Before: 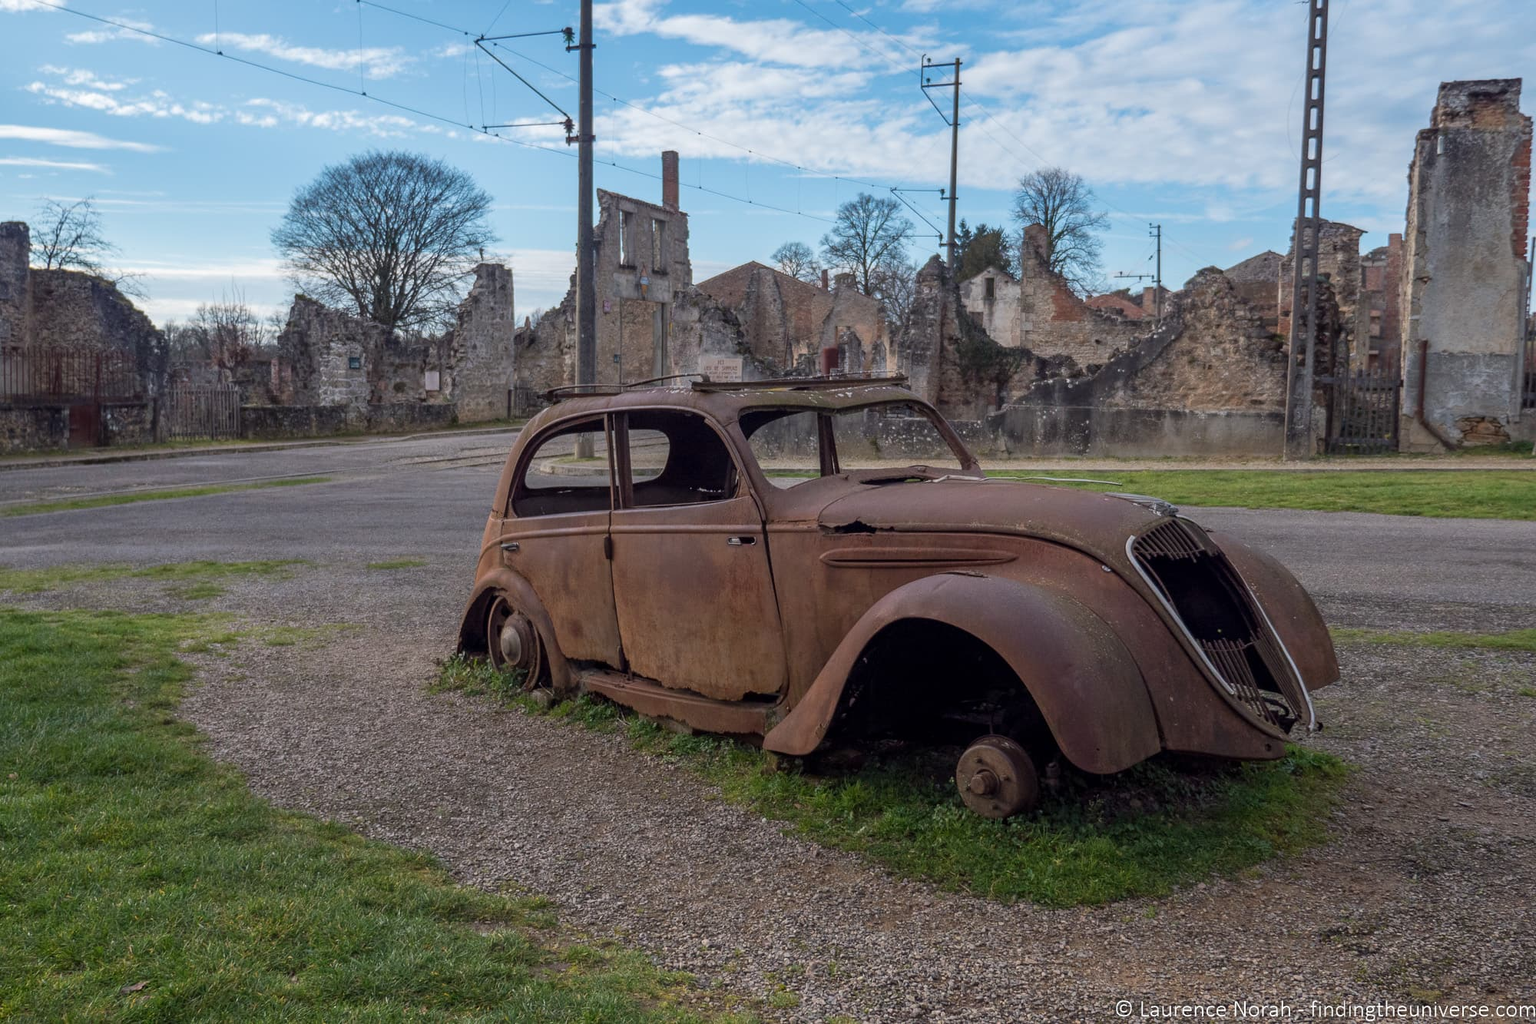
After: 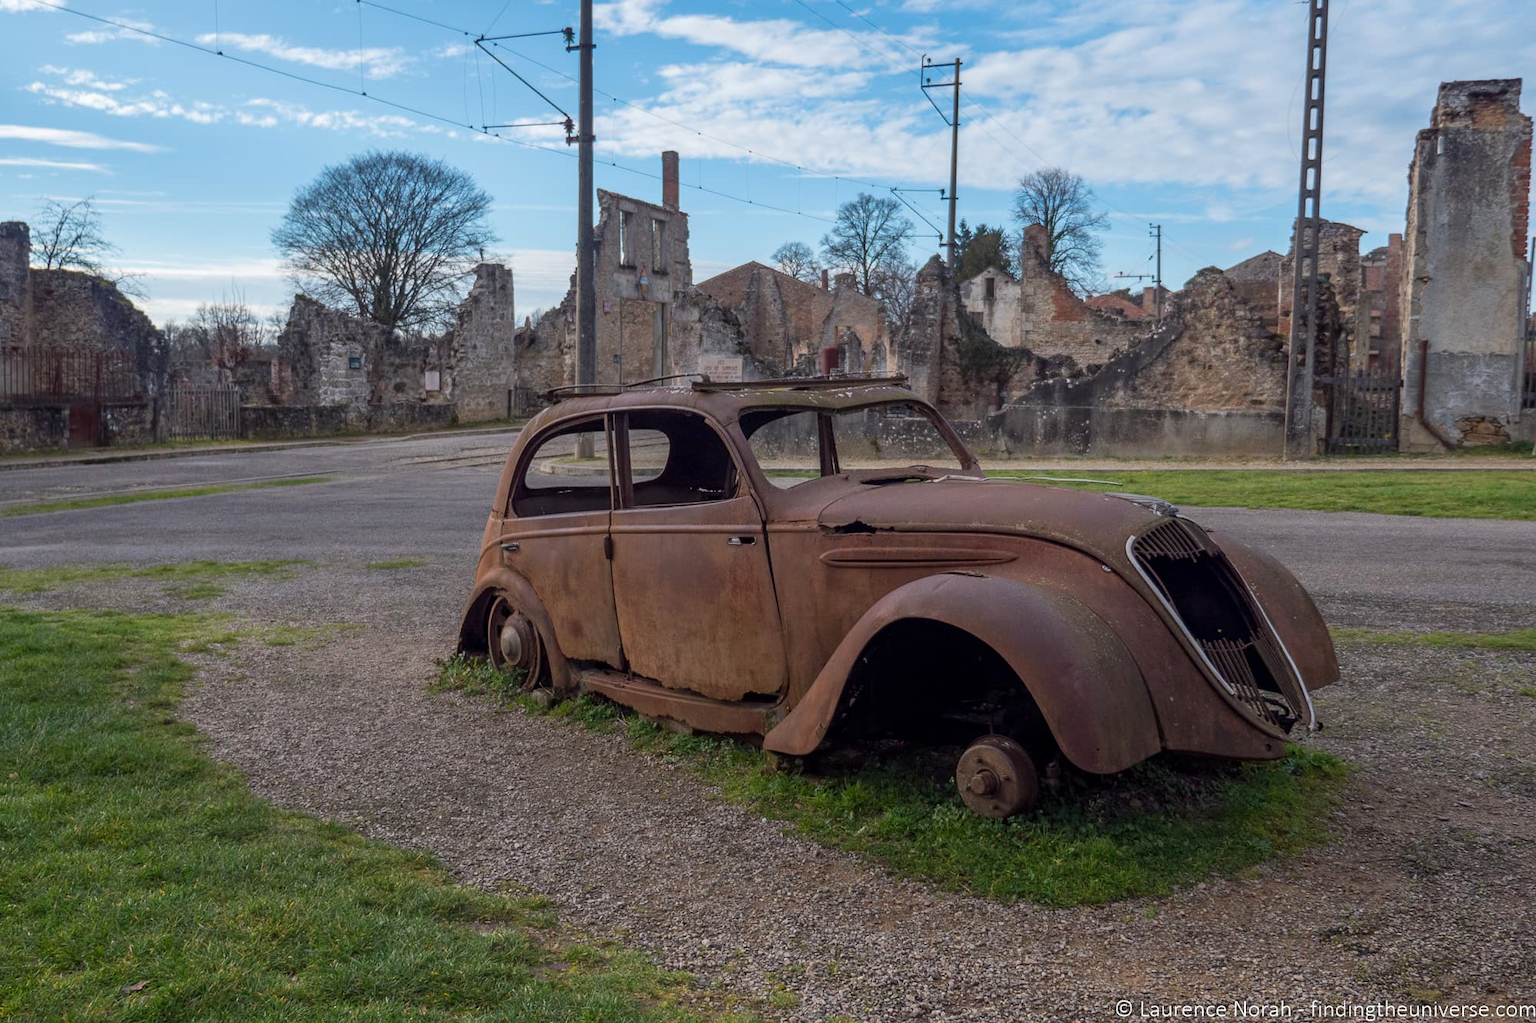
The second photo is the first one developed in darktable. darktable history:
contrast brightness saturation: contrast 0.043, saturation 0.068
